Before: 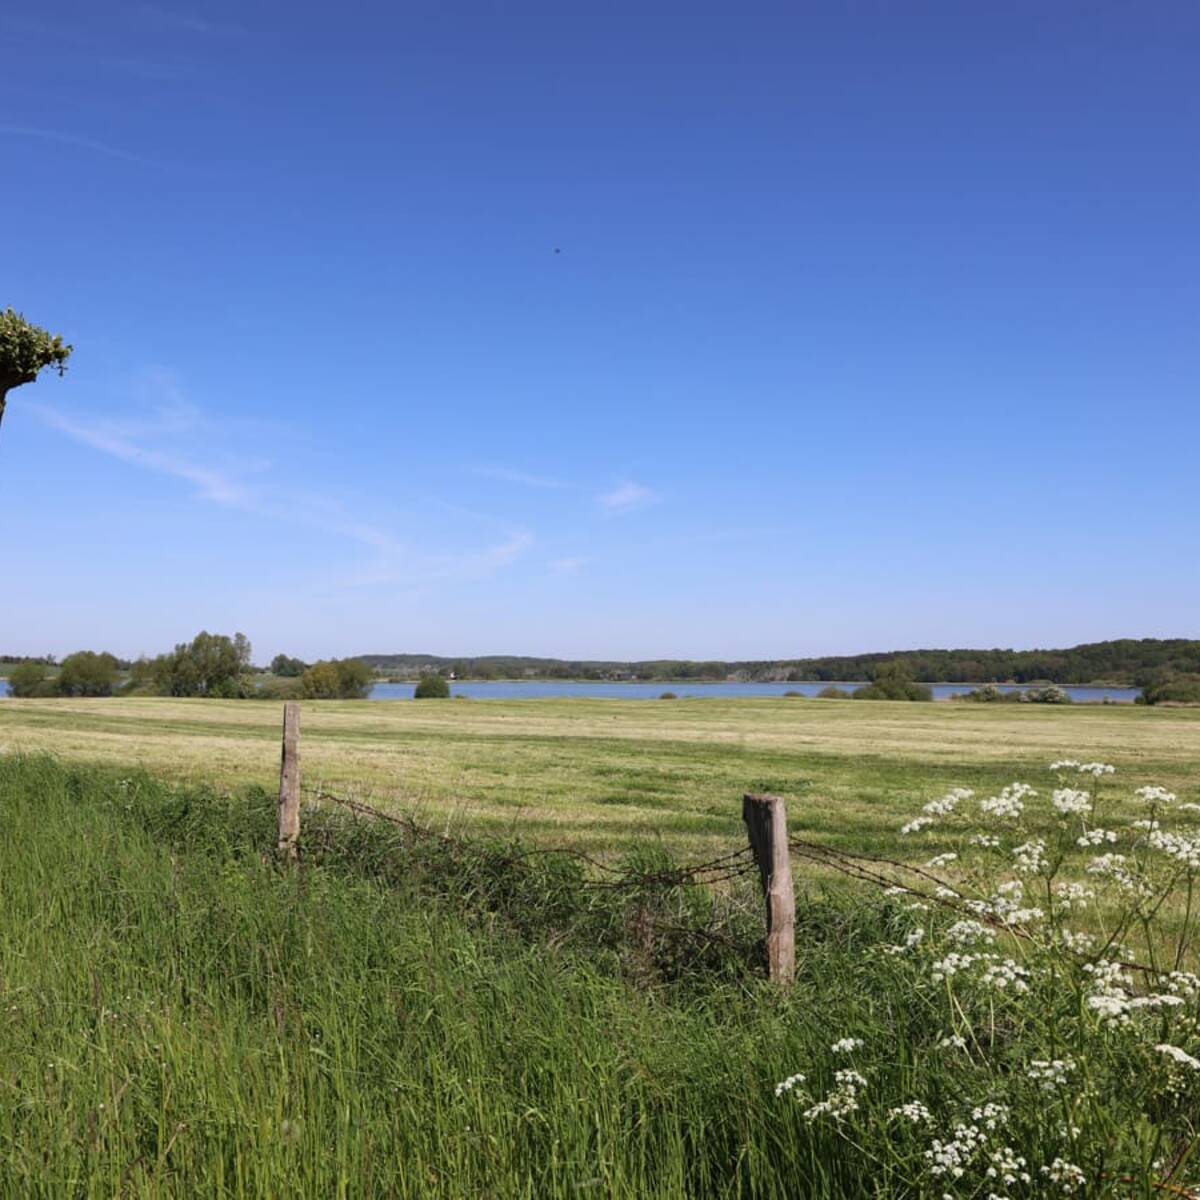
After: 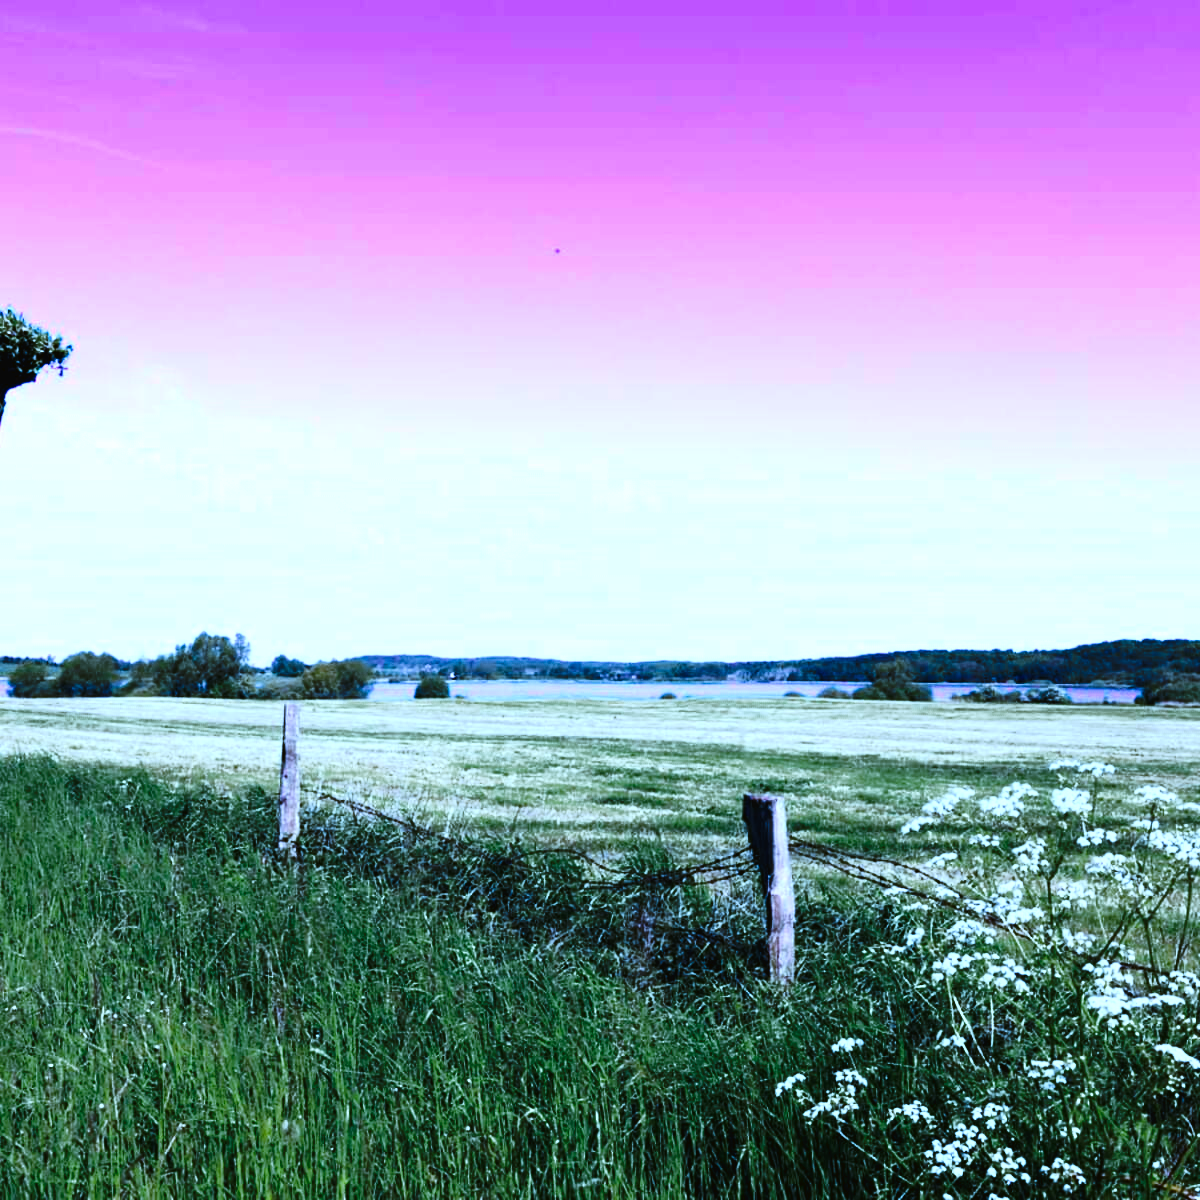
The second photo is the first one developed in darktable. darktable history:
contrast brightness saturation: contrast 0.23, brightness 0.1, saturation 0.29
white balance: red 0.766, blue 1.537
color zones: curves: ch0 [(0.018, 0.548) (0.197, 0.654) (0.425, 0.447) (0.605, 0.658) (0.732, 0.579)]; ch1 [(0.105, 0.531) (0.224, 0.531) (0.386, 0.39) (0.618, 0.456) (0.732, 0.456) (0.956, 0.421)]; ch2 [(0.039, 0.583) (0.215, 0.465) (0.399, 0.544) (0.465, 0.548) (0.614, 0.447) (0.724, 0.43) (0.882, 0.623) (0.956, 0.632)]
tone curve: curves: ch0 [(0, 0) (0.003, 0.02) (0.011, 0.021) (0.025, 0.022) (0.044, 0.023) (0.069, 0.026) (0.1, 0.04) (0.136, 0.06) (0.177, 0.092) (0.224, 0.127) (0.277, 0.176) (0.335, 0.258) (0.399, 0.349) (0.468, 0.444) (0.543, 0.546) (0.623, 0.649) (0.709, 0.754) (0.801, 0.842) (0.898, 0.922) (1, 1)], preserve colors none
